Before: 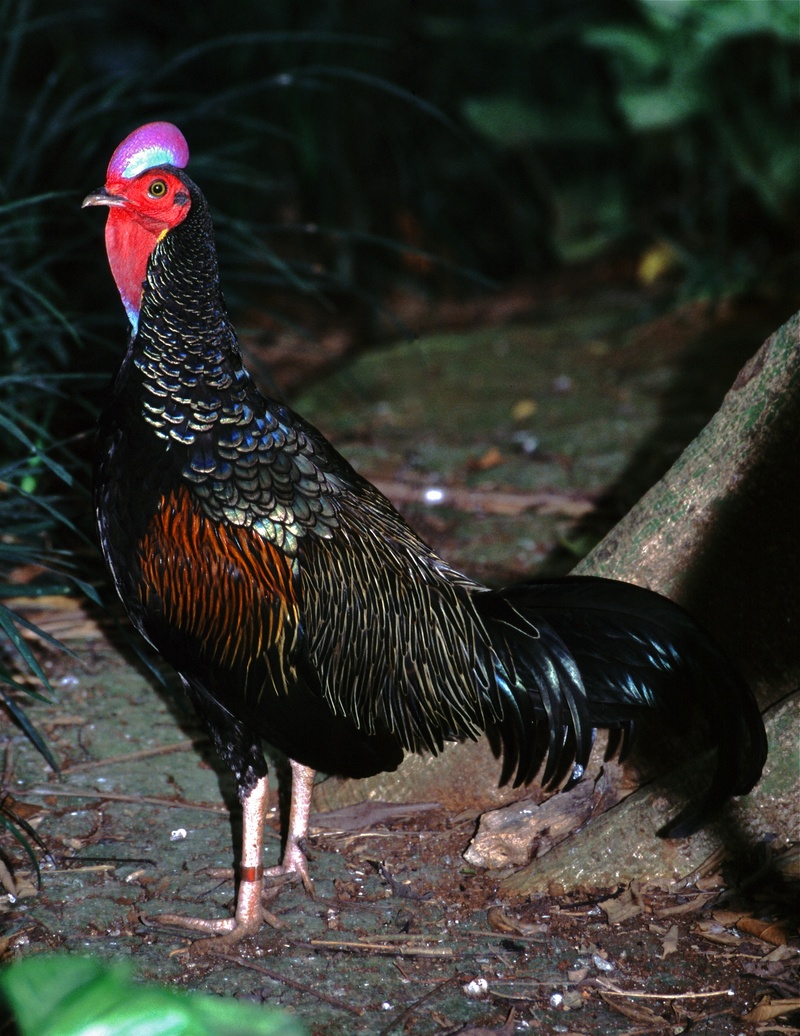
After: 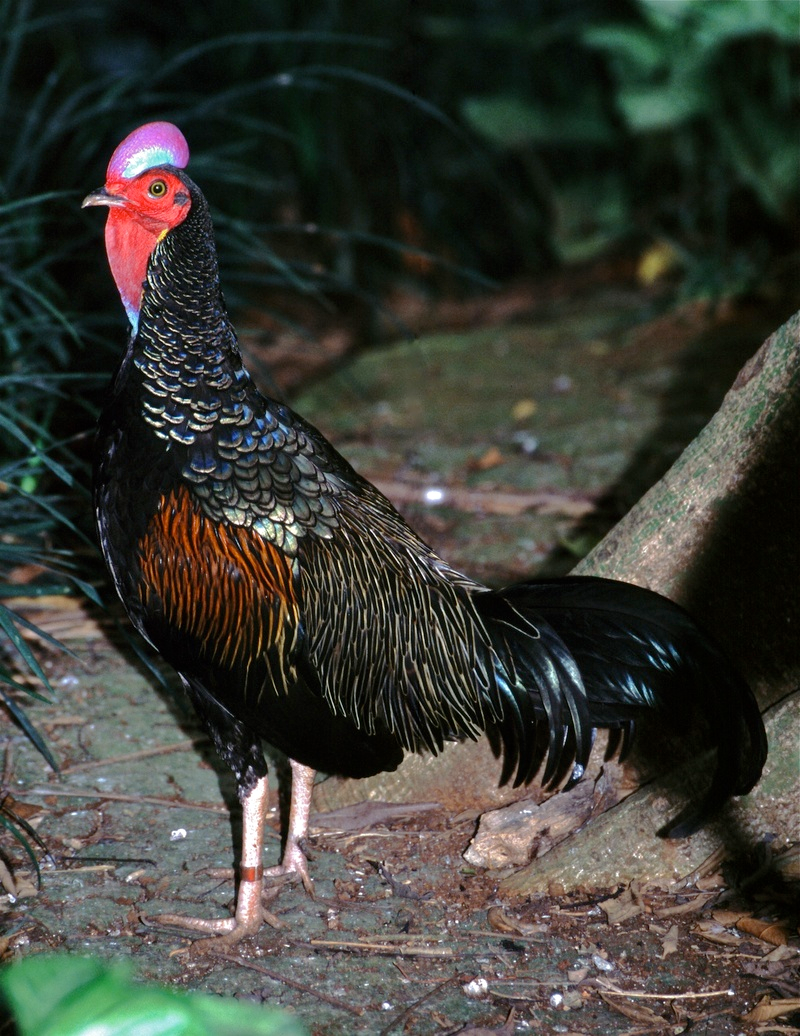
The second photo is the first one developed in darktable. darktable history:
shadows and highlights: shadows 10.21, white point adjustment 0.831, highlights -38.02
